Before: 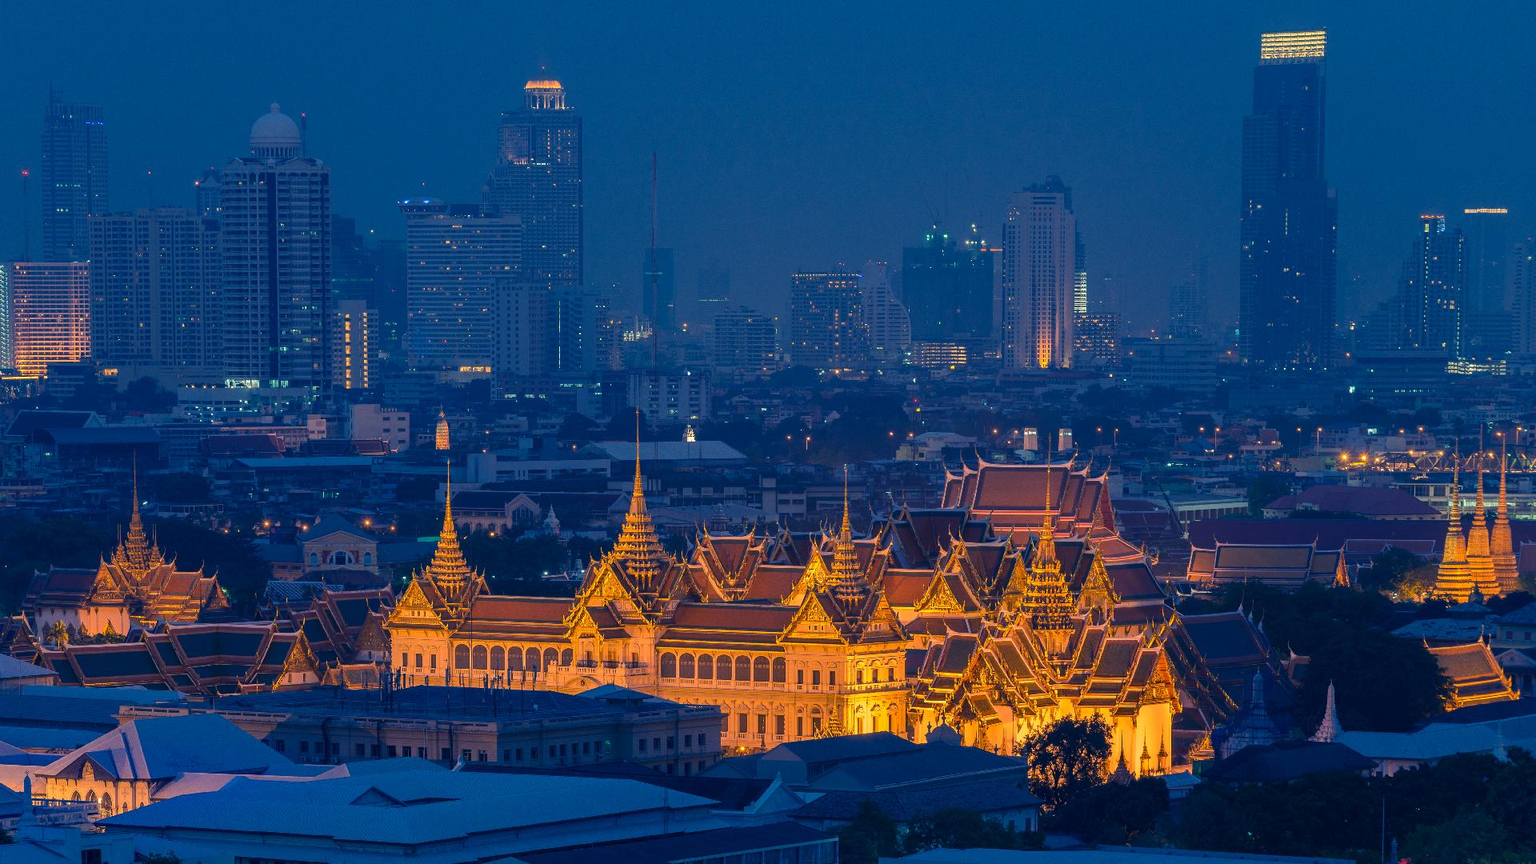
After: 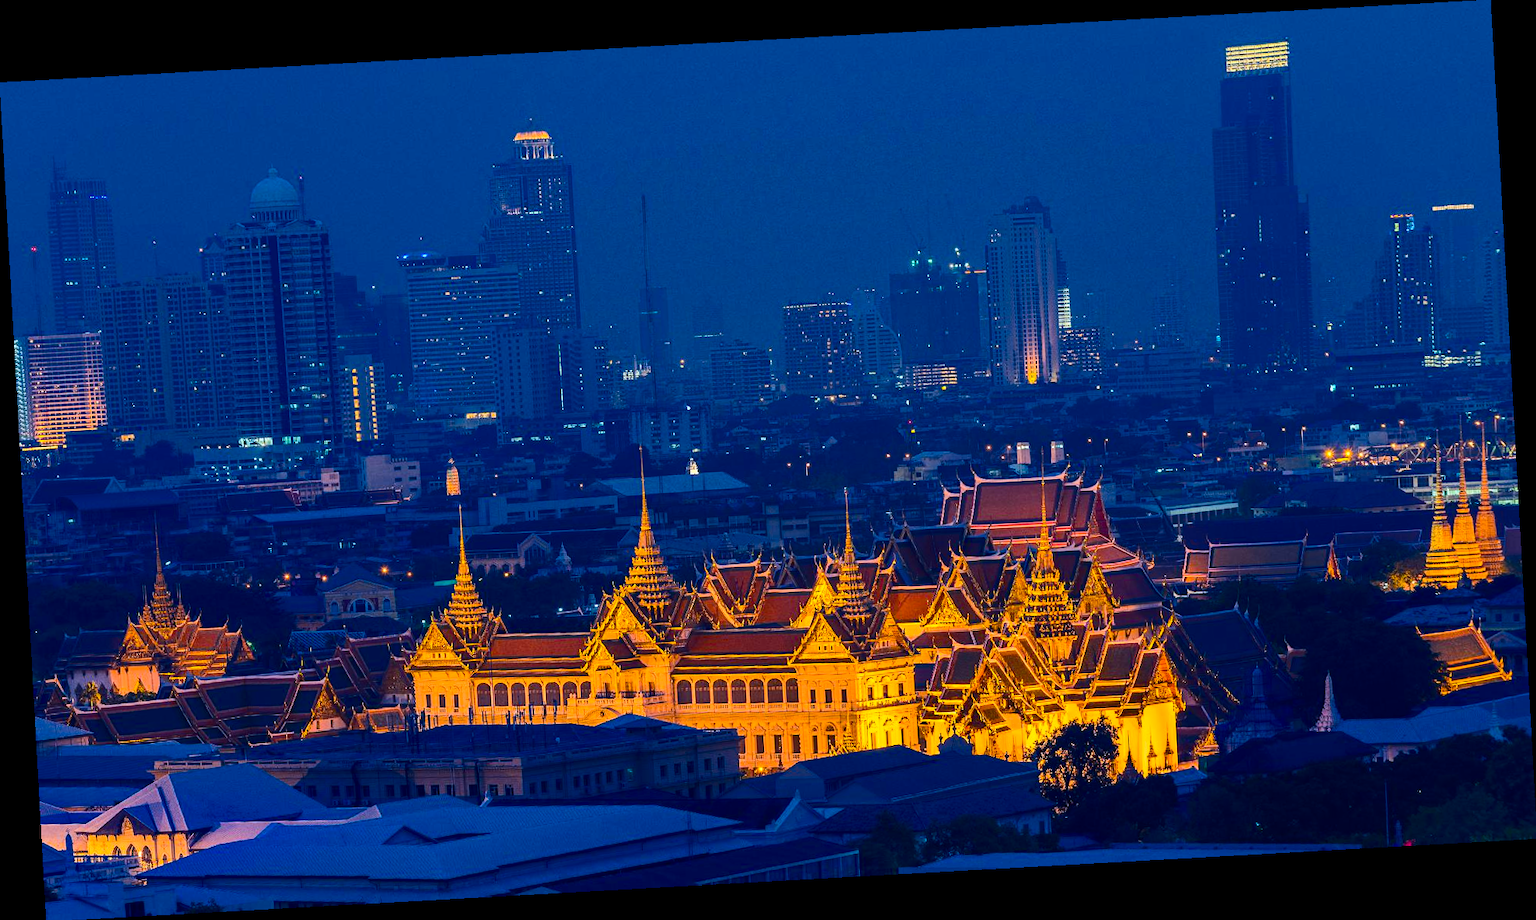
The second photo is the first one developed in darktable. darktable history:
rotate and perspective: rotation -3.18°, automatic cropping off
color balance rgb: perceptual saturation grading › global saturation 25%, perceptual brilliance grading › mid-tones 10%, perceptual brilliance grading › shadows 15%, global vibrance 20%
white balance: red 0.98, blue 1.034
contrast brightness saturation: contrast 0.28
